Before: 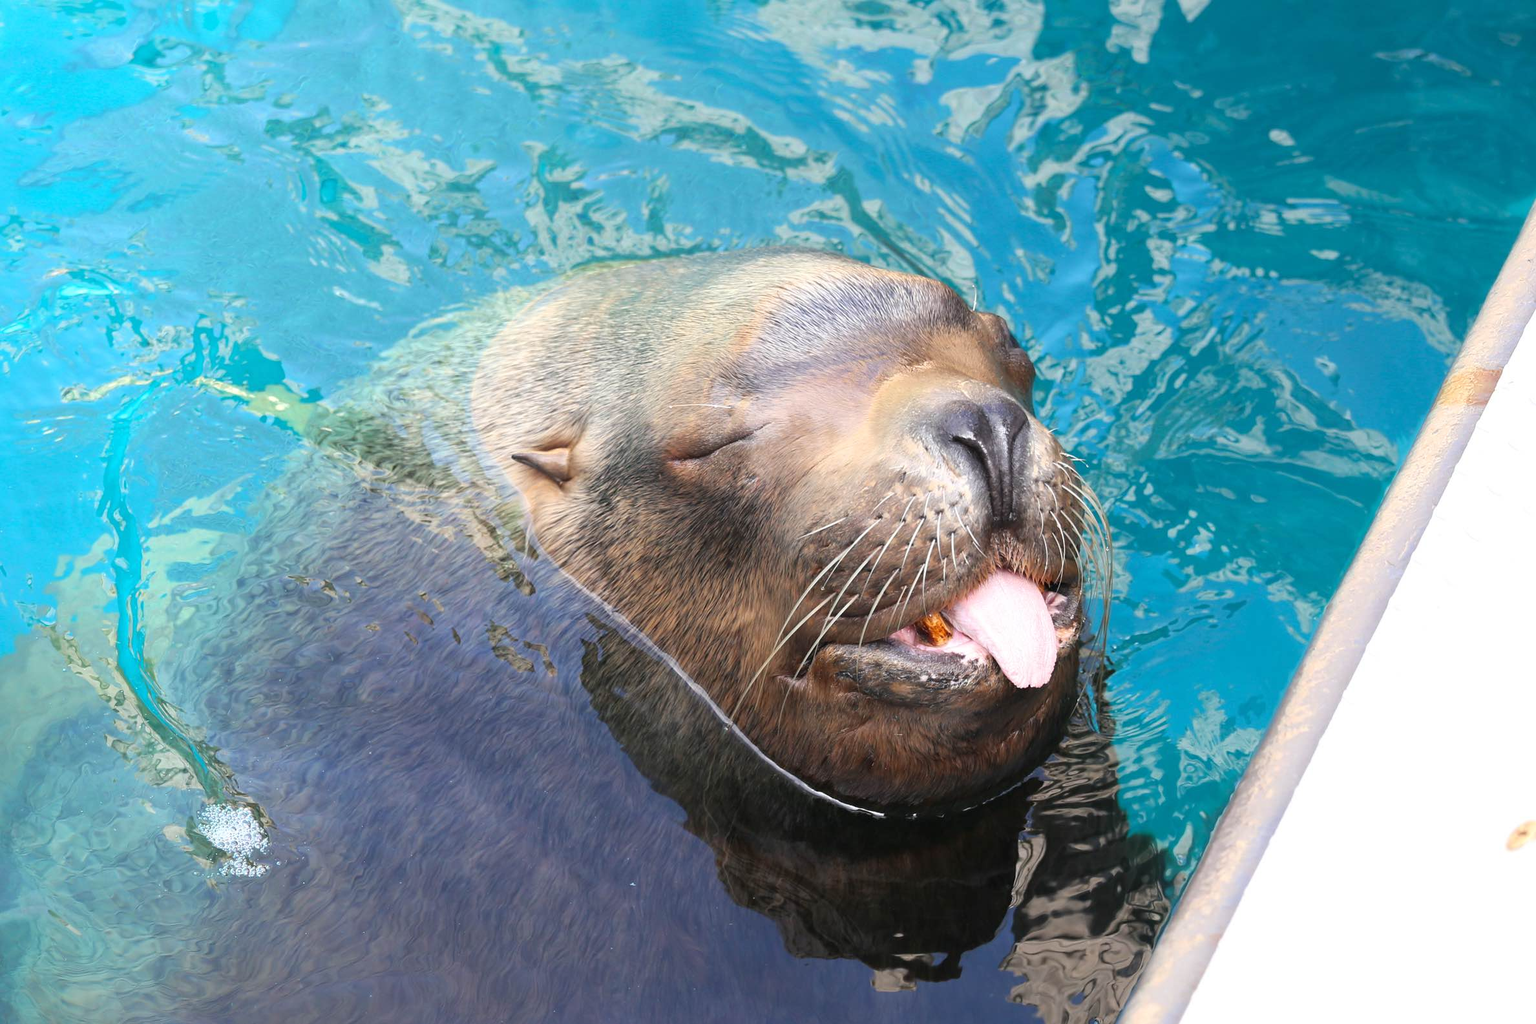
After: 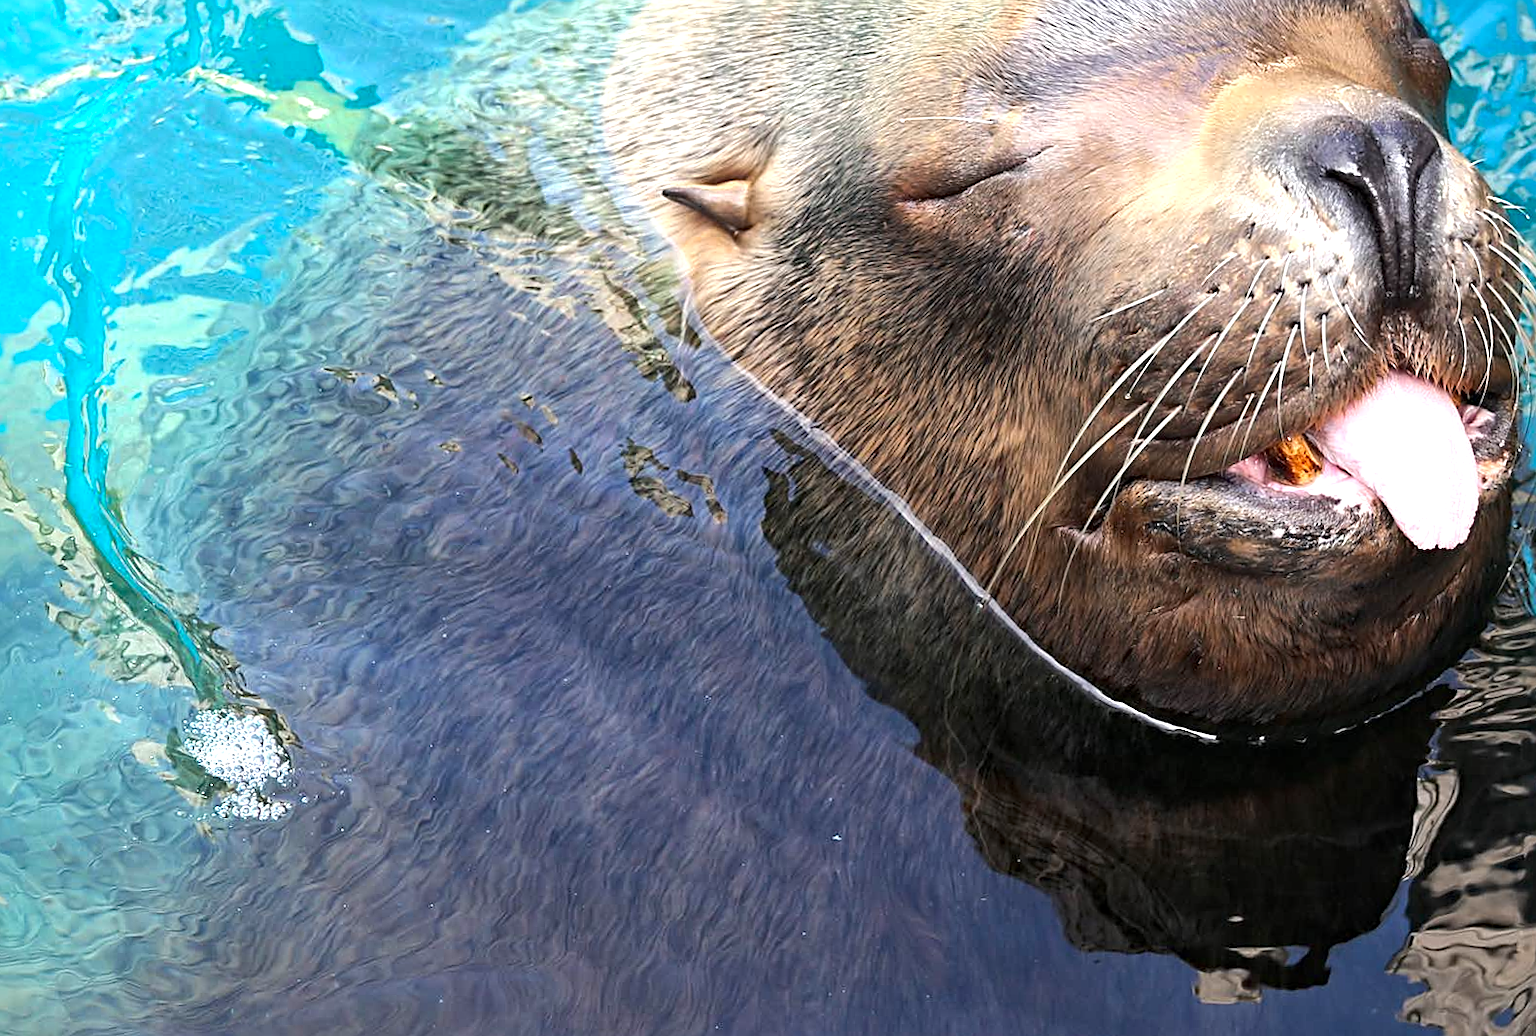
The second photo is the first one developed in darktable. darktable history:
crop and rotate: angle -0.675°, left 3.889%, top 31.491%, right 28.409%
local contrast: mode bilateral grid, contrast 20, coarseness 49, detail 129%, midtone range 0.2
tone equalizer: -8 EV -0.438 EV, -7 EV -0.419 EV, -6 EV -0.3 EV, -5 EV -0.189 EV, -3 EV 0.237 EV, -2 EV 0.329 EV, -1 EV 0.398 EV, +0 EV 0.444 EV, edges refinement/feathering 500, mask exposure compensation -1.57 EV, preserve details no
sharpen: on, module defaults
haze removal: compatibility mode true, adaptive false
